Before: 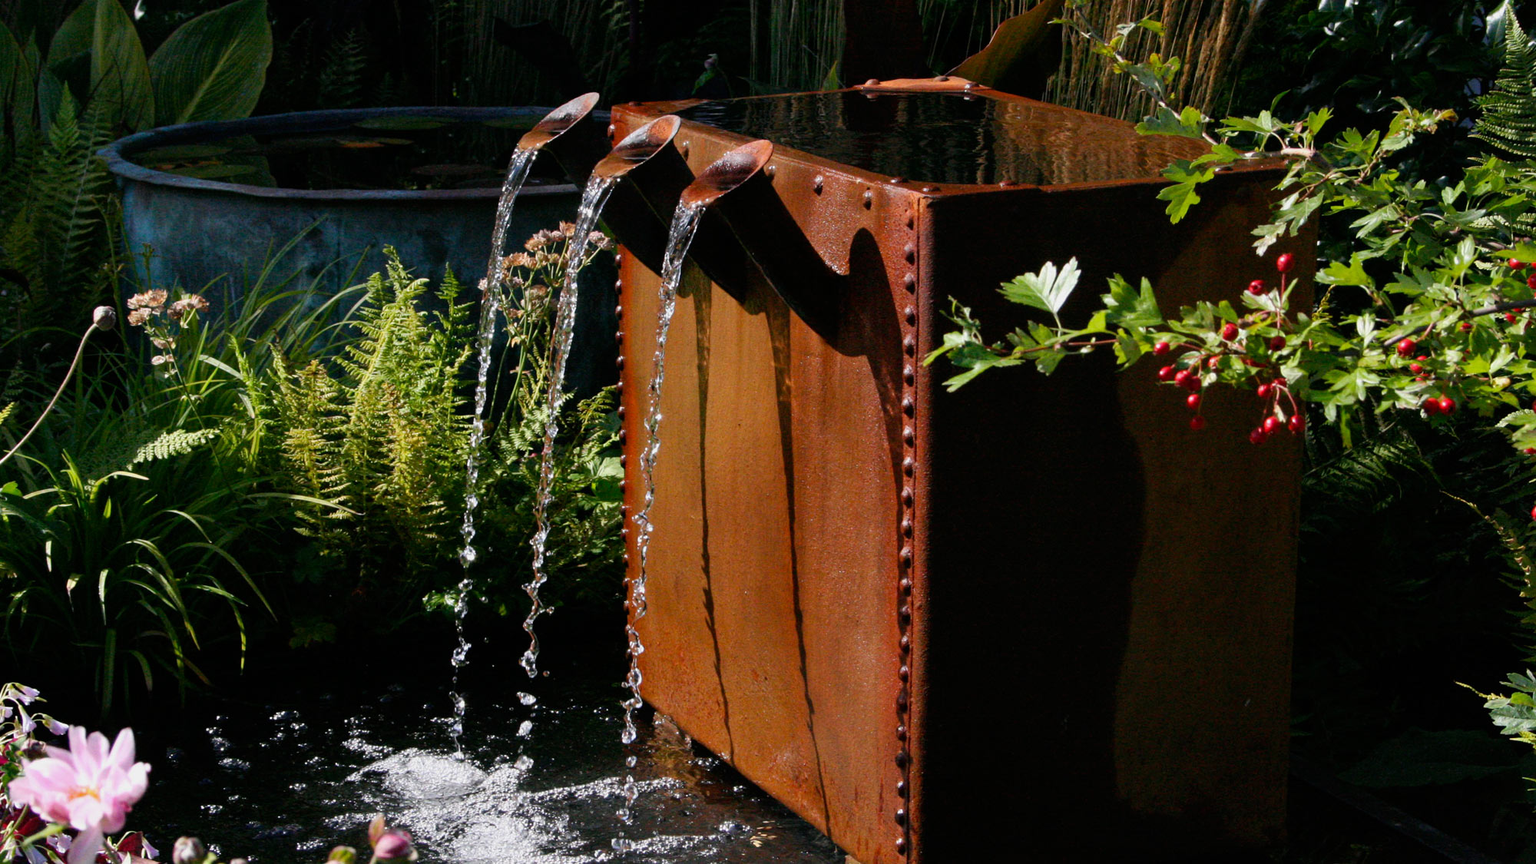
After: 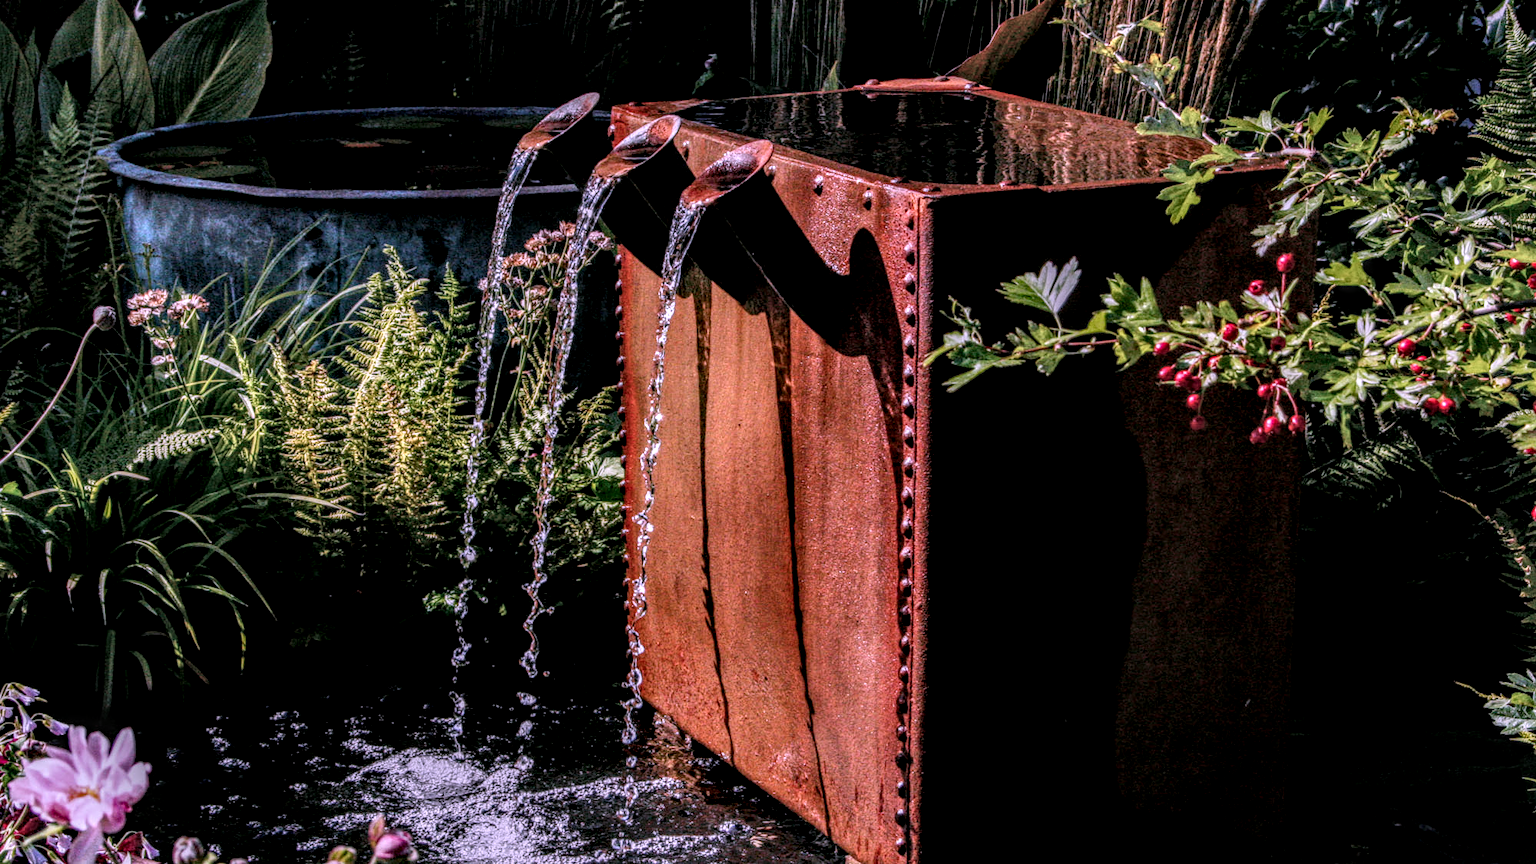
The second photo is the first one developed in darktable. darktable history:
local contrast: highlights 3%, shadows 7%, detail 299%, midtone range 0.293
color correction: highlights a* 15.15, highlights b* -24.55
filmic rgb: black relative exposure -11.37 EV, white relative exposure 3.23 EV, hardness 6.8
